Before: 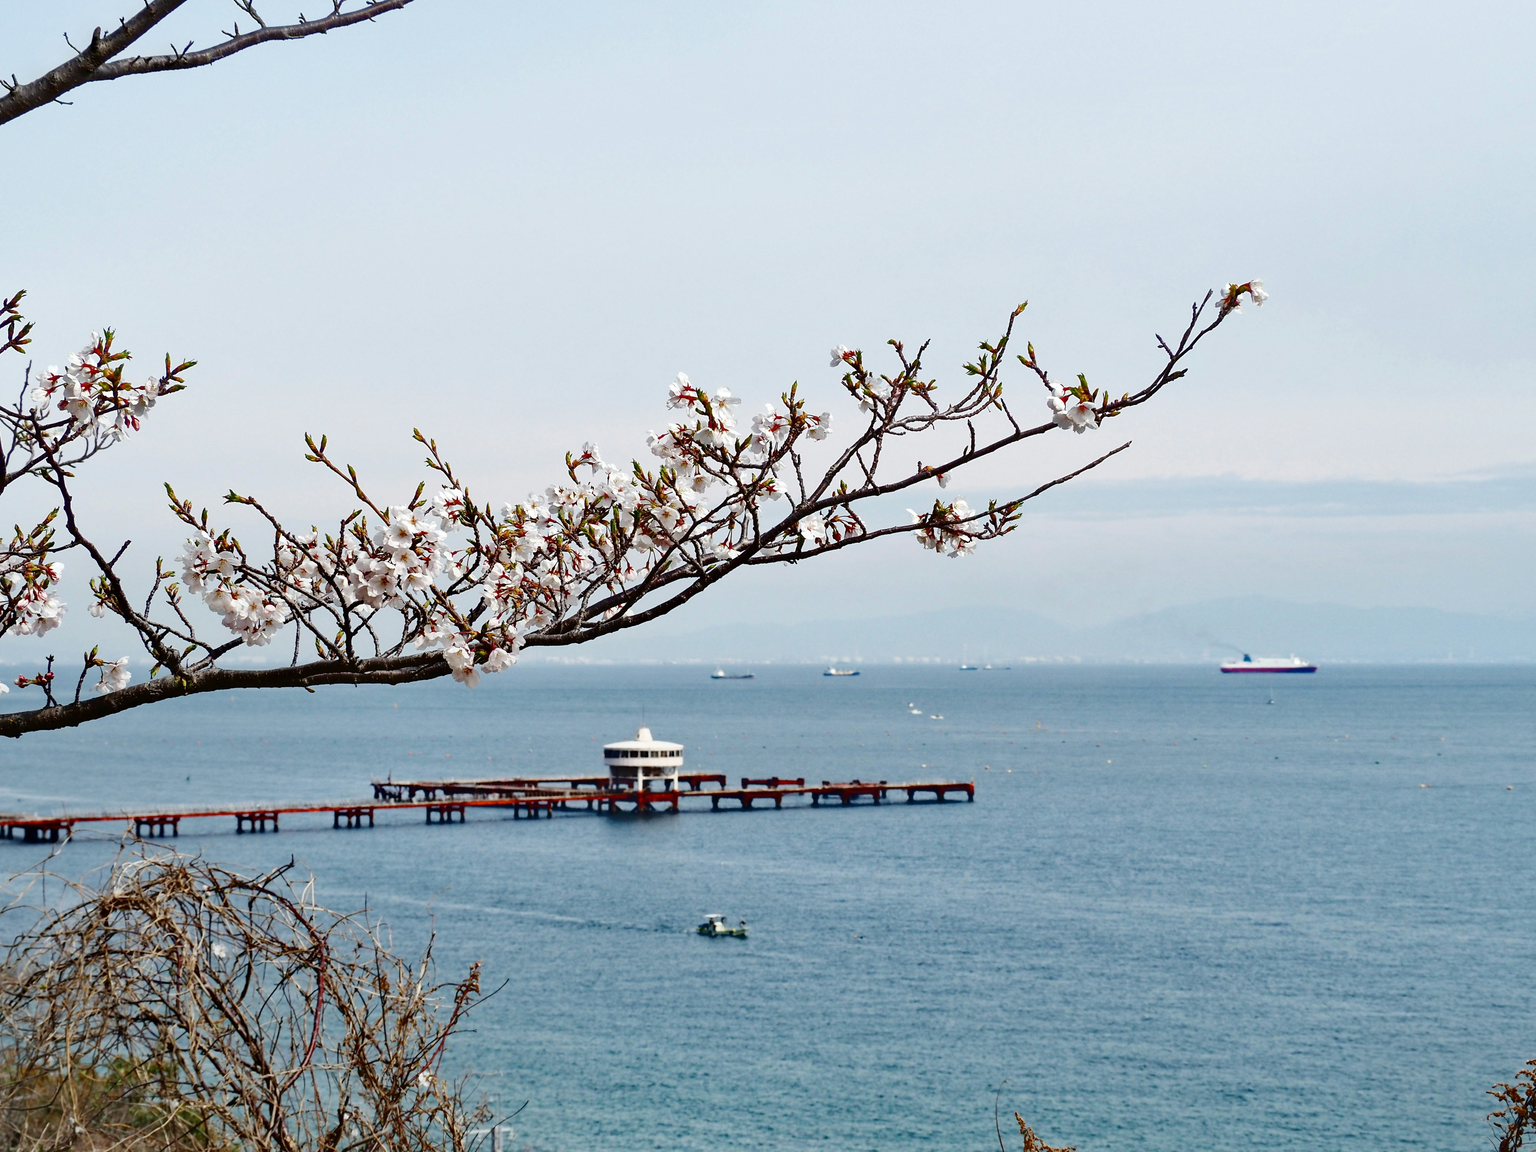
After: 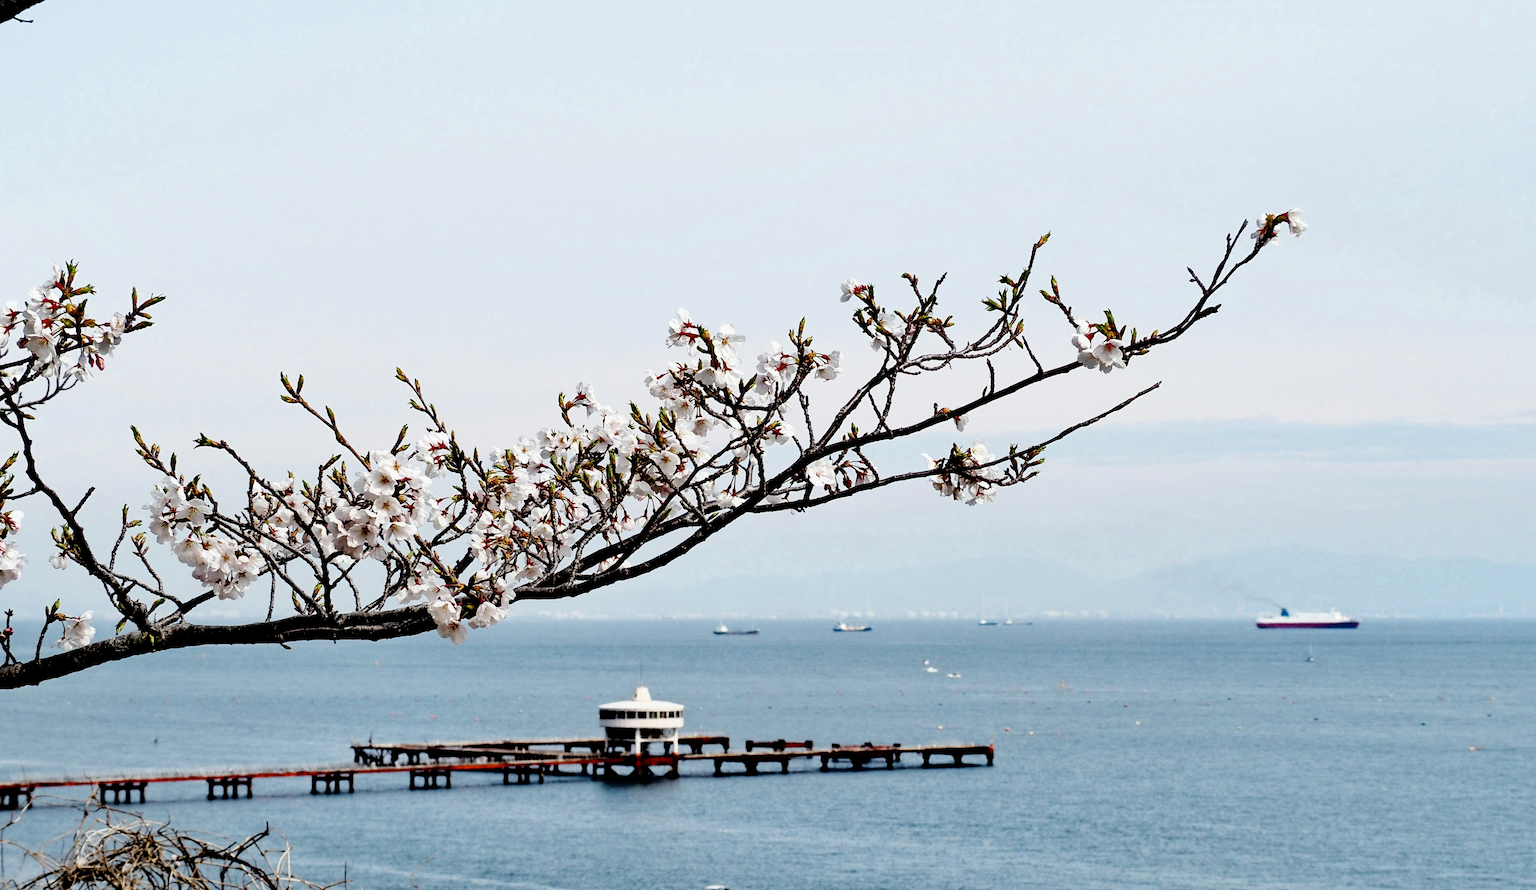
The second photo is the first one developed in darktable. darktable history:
filmic rgb: black relative exposure -3.72 EV, white relative exposure 2.77 EV, dynamic range scaling -5.32%, hardness 3.03
color zones: curves: ch0 [(0.25, 0.5) (0.463, 0.627) (0.484, 0.637) (0.75, 0.5)]
crop: left 2.737%, top 7.287%, right 3.421%, bottom 20.179%
